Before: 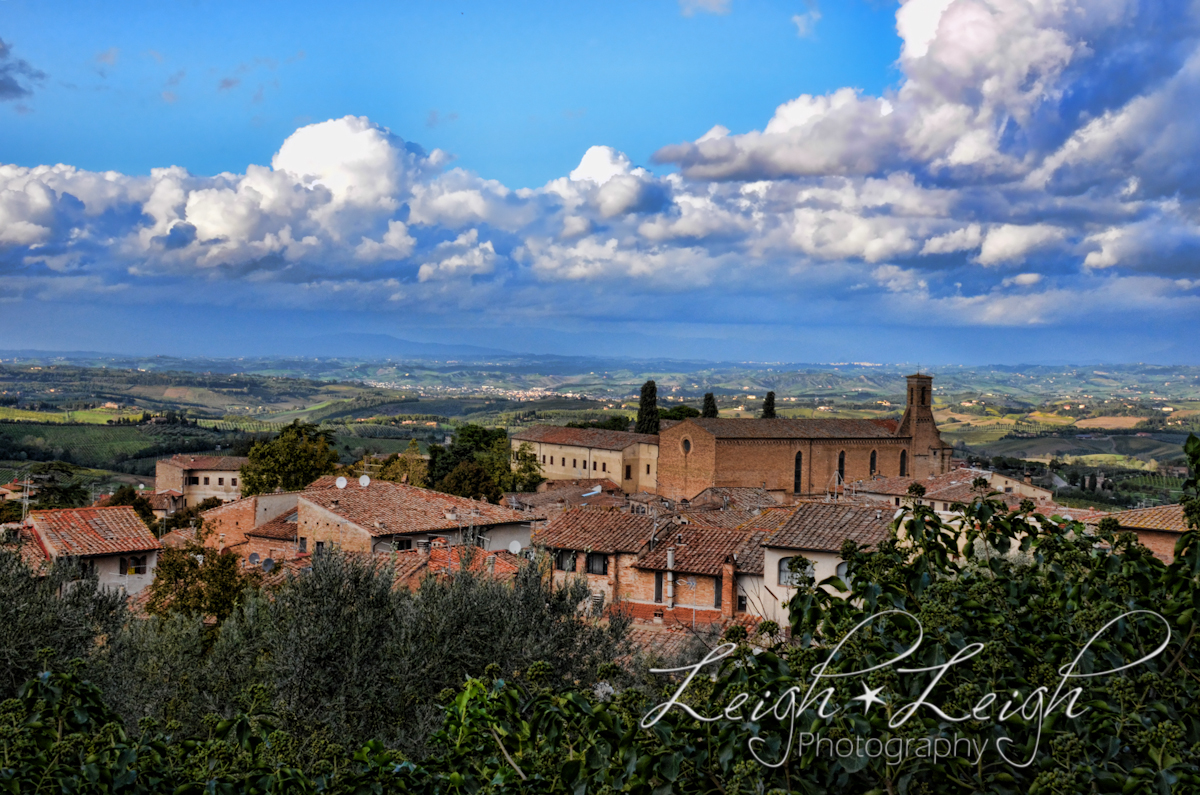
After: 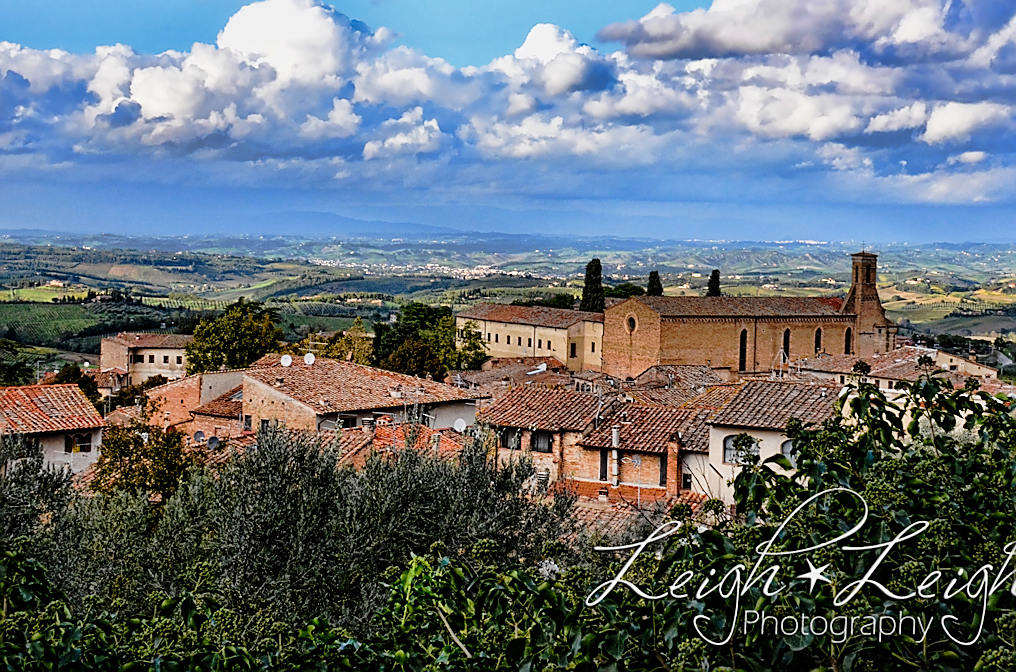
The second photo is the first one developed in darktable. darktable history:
shadows and highlights: shadows 22.46, highlights -49.2, soften with gaussian
tone curve: curves: ch0 [(0, 0) (0.062, 0.023) (0.168, 0.142) (0.359, 0.44) (0.469, 0.544) (0.634, 0.722) (0.839, 0.909) (0.998, 0.978)]; ch1 [(0, 0) (0.437, 0.453) (0.472, 0.47) (0.502, 0.504) (0.527, 0.546) (0.568, 0.619) (0.608, 0.665) (0.669, 0.748) (0.859, 0.899) (1, 1)]; ch2 [(0, 0) (0.33, 0.301) (0.421, 0.443) (0.473, 0.498) (0.509, 0.5) (0.535, 0.564) (0.575, 0.625) (0.608, 0.676) (1, 1)], preserve colors none
sharpen: radius 1.375, amount 1.246, threshold 0.789
crop and rotate: left 4.641%, top 15.367%, right 10.669%
